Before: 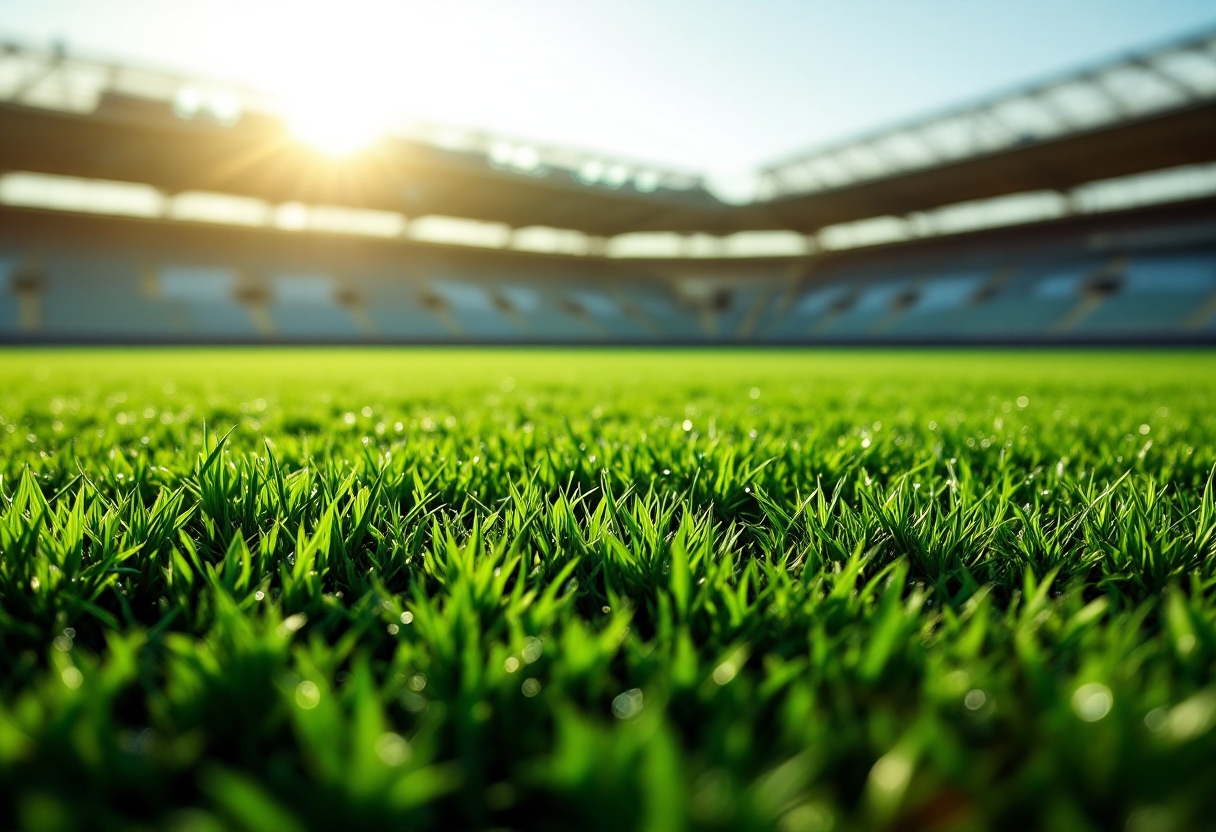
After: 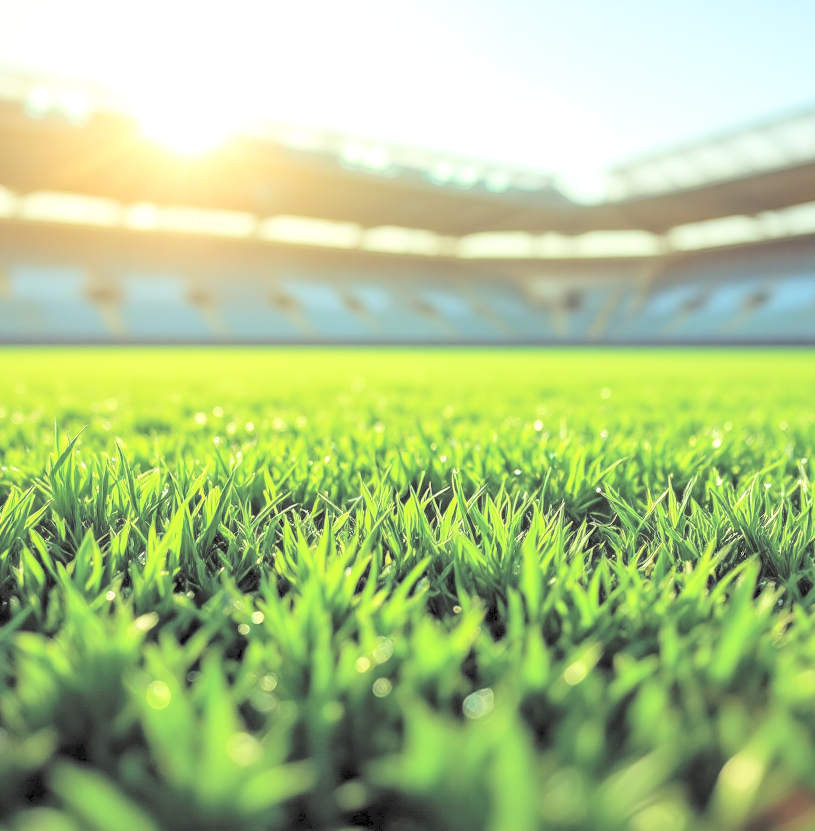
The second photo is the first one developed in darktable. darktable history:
contrast brightness saturation: brightness 0.989
local contrast: on, module defaults
crop and rotate: left 12.28%, right 20.696%
